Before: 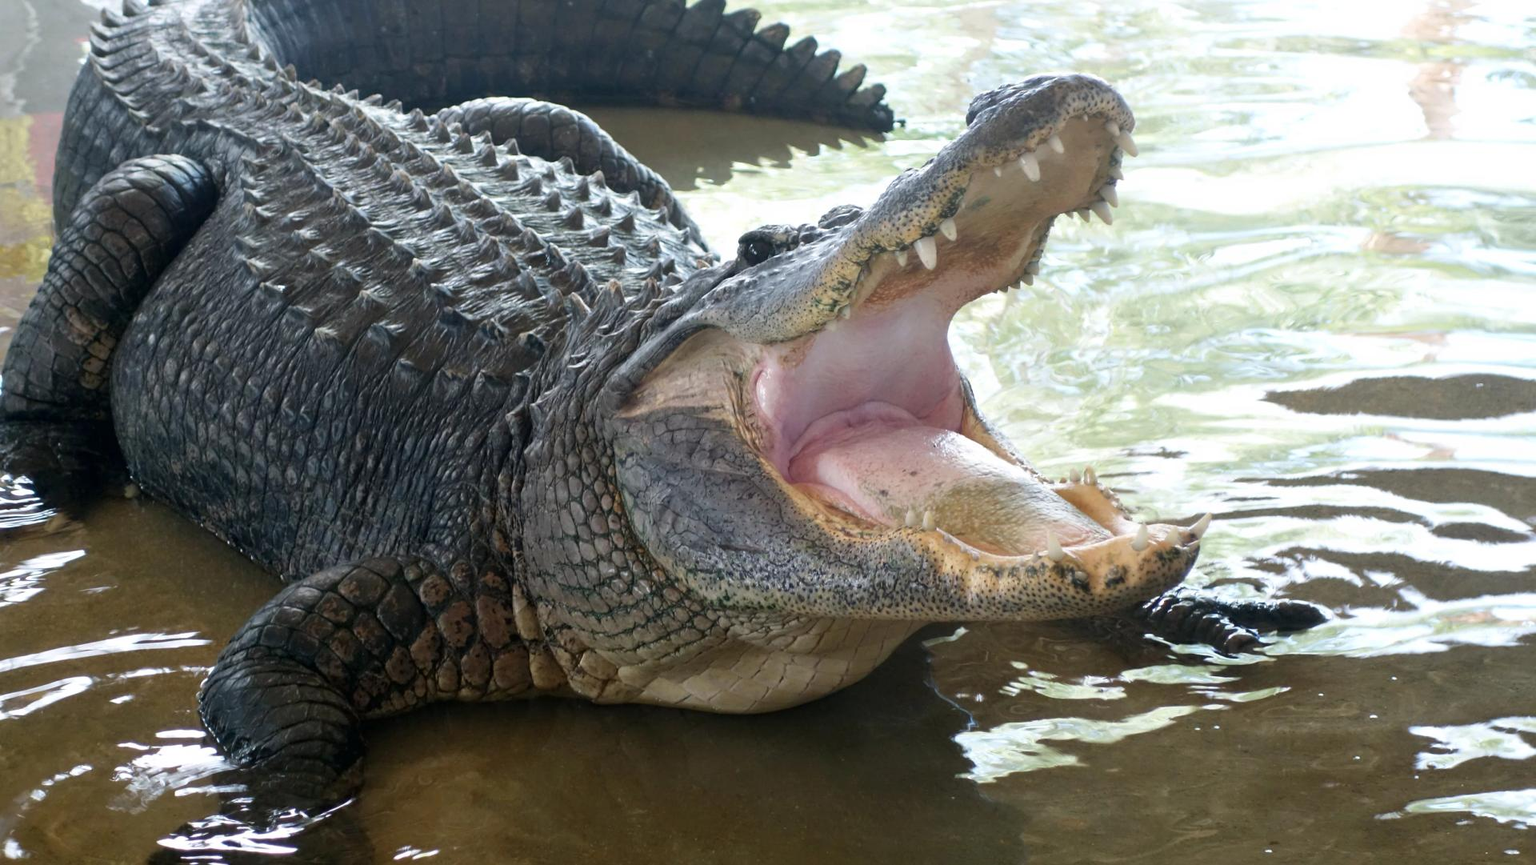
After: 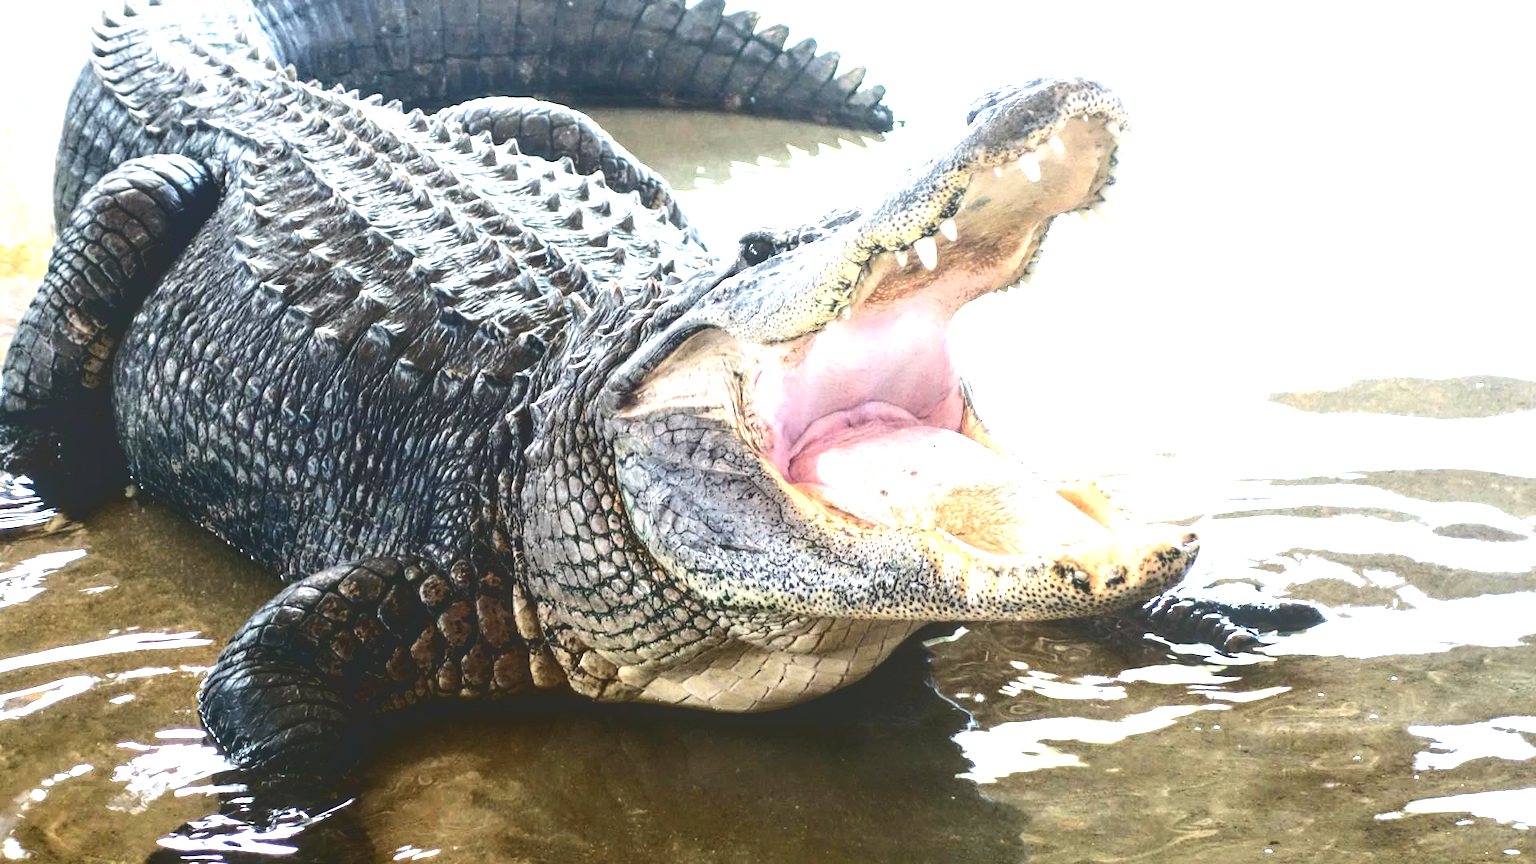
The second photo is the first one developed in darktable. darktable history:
tone equalizer: -8 EV -0.733 EV, -7 EV -0.739 EV, -6 EV -0.591 EV, -5 EV -0.415 EV, -3 EV 0.403 EV, -2 EV 0.6 EV, -1 EV 0.698 EV, +0 EV 0.73 EV, edges refinement/feathering 500, mask exposure compensation -1.57 EV, preserve details no
exposure: black level correction 0, exposure 1.199 EV, compensate highlight preservation false
local contrast: on, module defaults
tone curve: curves: ch0 [(0, 0) (0.003, 0.161) (0.011, 0.161) (0.025, 0.161) (0.044, 0.161) (0.069, 0.161) (0.1, 0.161) (0.136, 0.163) (0.177, 0.179) (0.224, 0.207) (0.277, 0.243) (0.335, 0.292) (0.399, 0.361) (0.468, 0.452) (0.543, 0.547) (0.623, 0.638) (0.709, 0.731) (0.801, 0.826) (0.898, 0.911) (1, 1)], color space Lab, independent channels, preserve colors none
